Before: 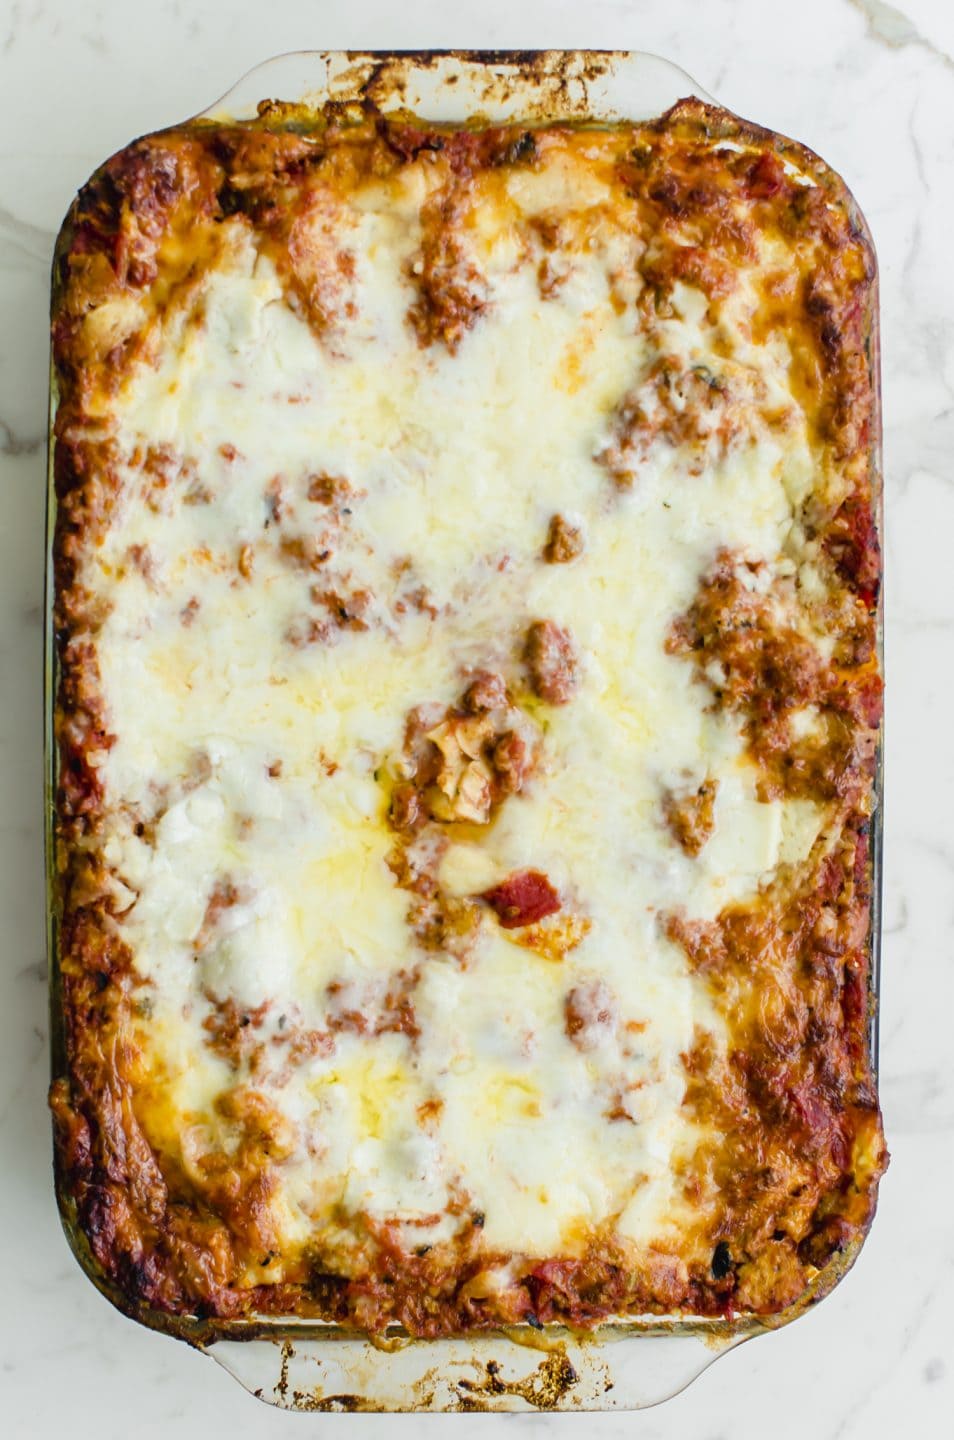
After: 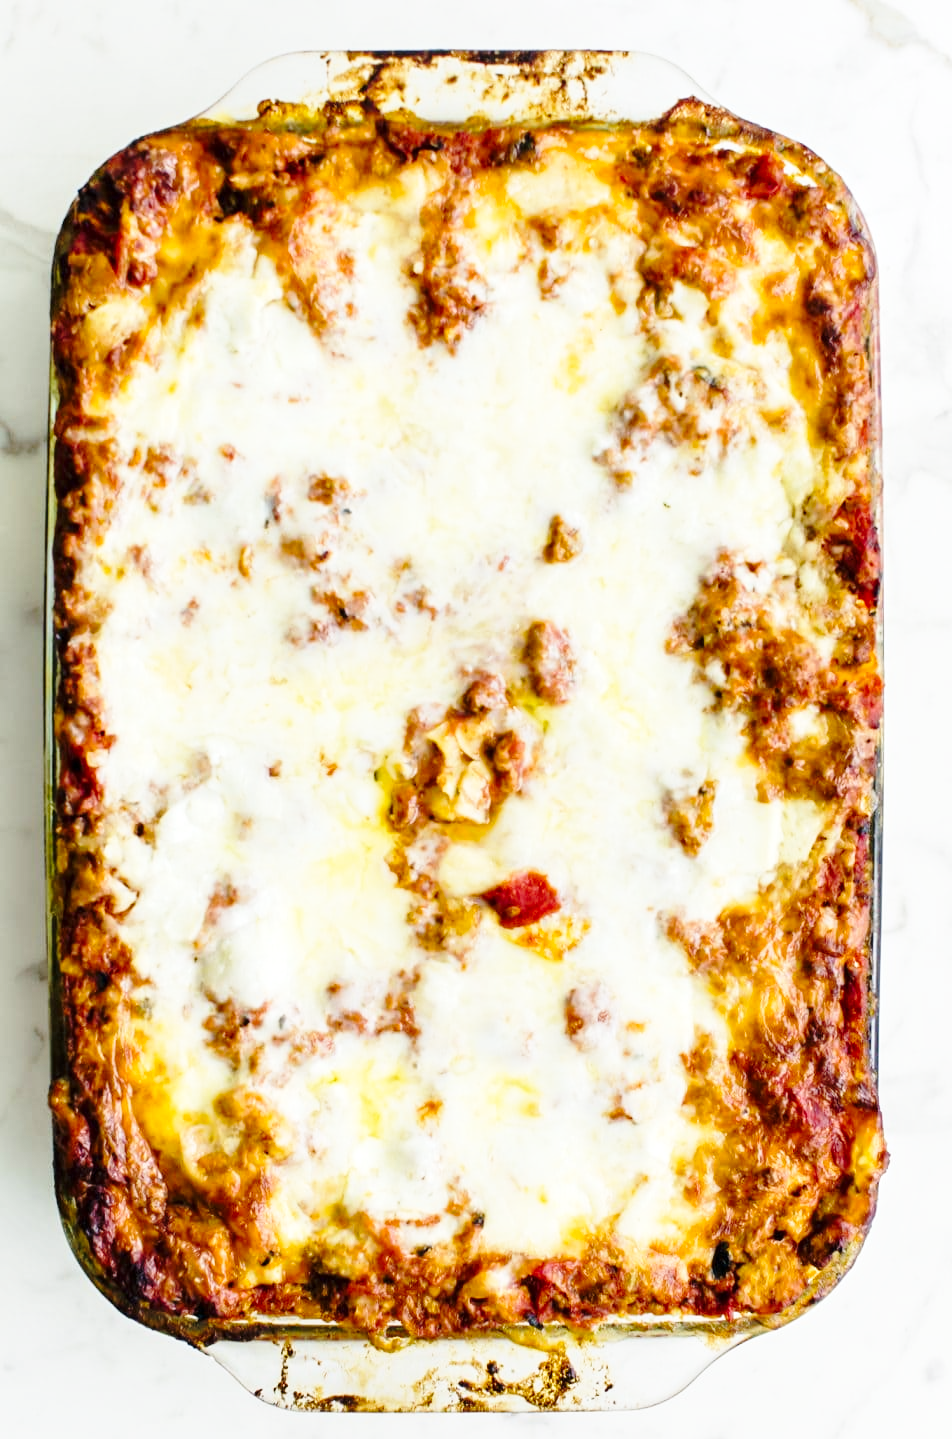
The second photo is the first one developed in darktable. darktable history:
crop and rotate: left 0.13%, bottom 0.011%
local contrast: highlights 107%, shadows 100%, detail 120%, midtone range 0.2
base curve: curves: ch0 [(0, 0) (0.028, 0.03) (0.121, 0.232) (0.46, 0.748) (0.859, 0.968) (1, 1)], preserve colors none
